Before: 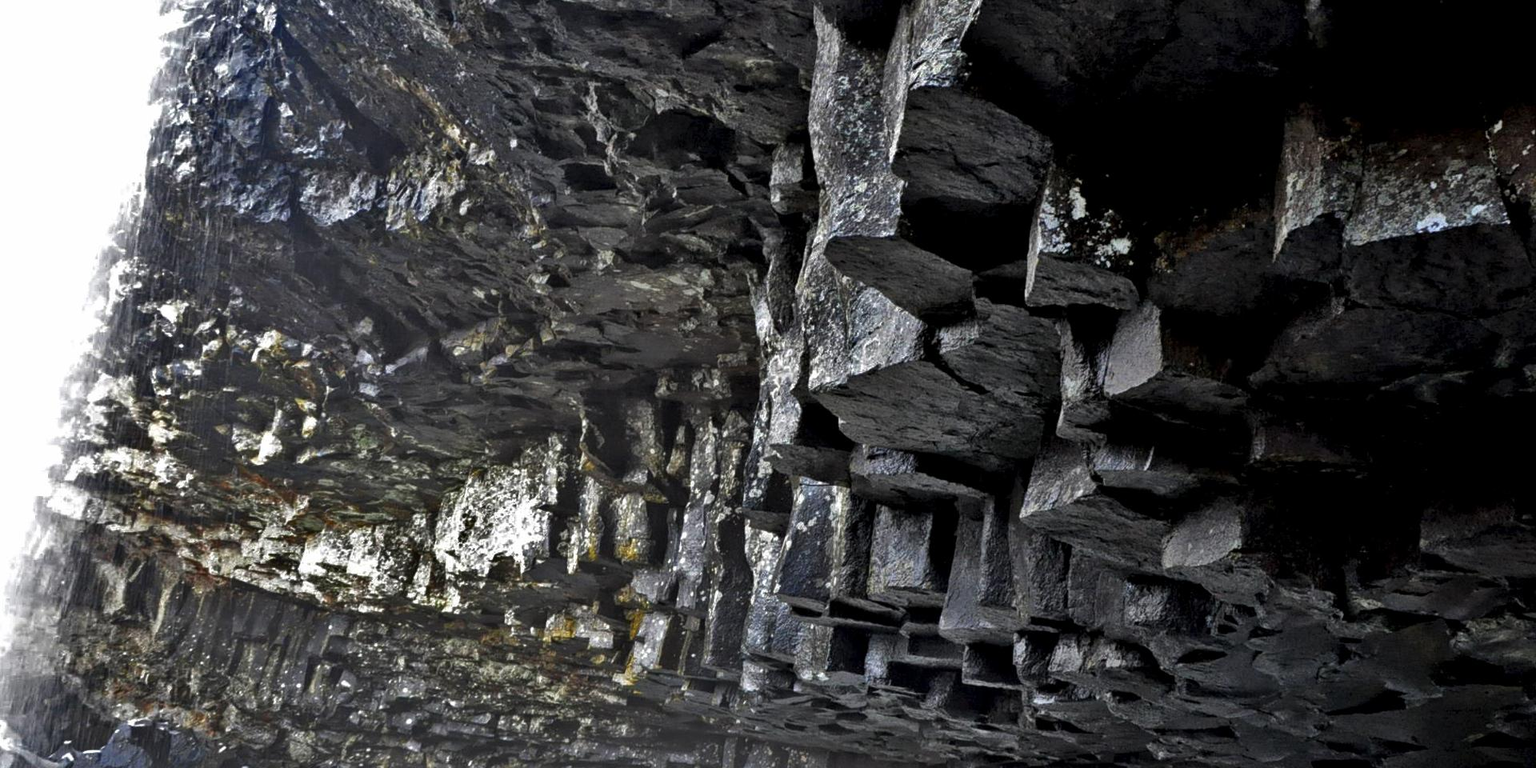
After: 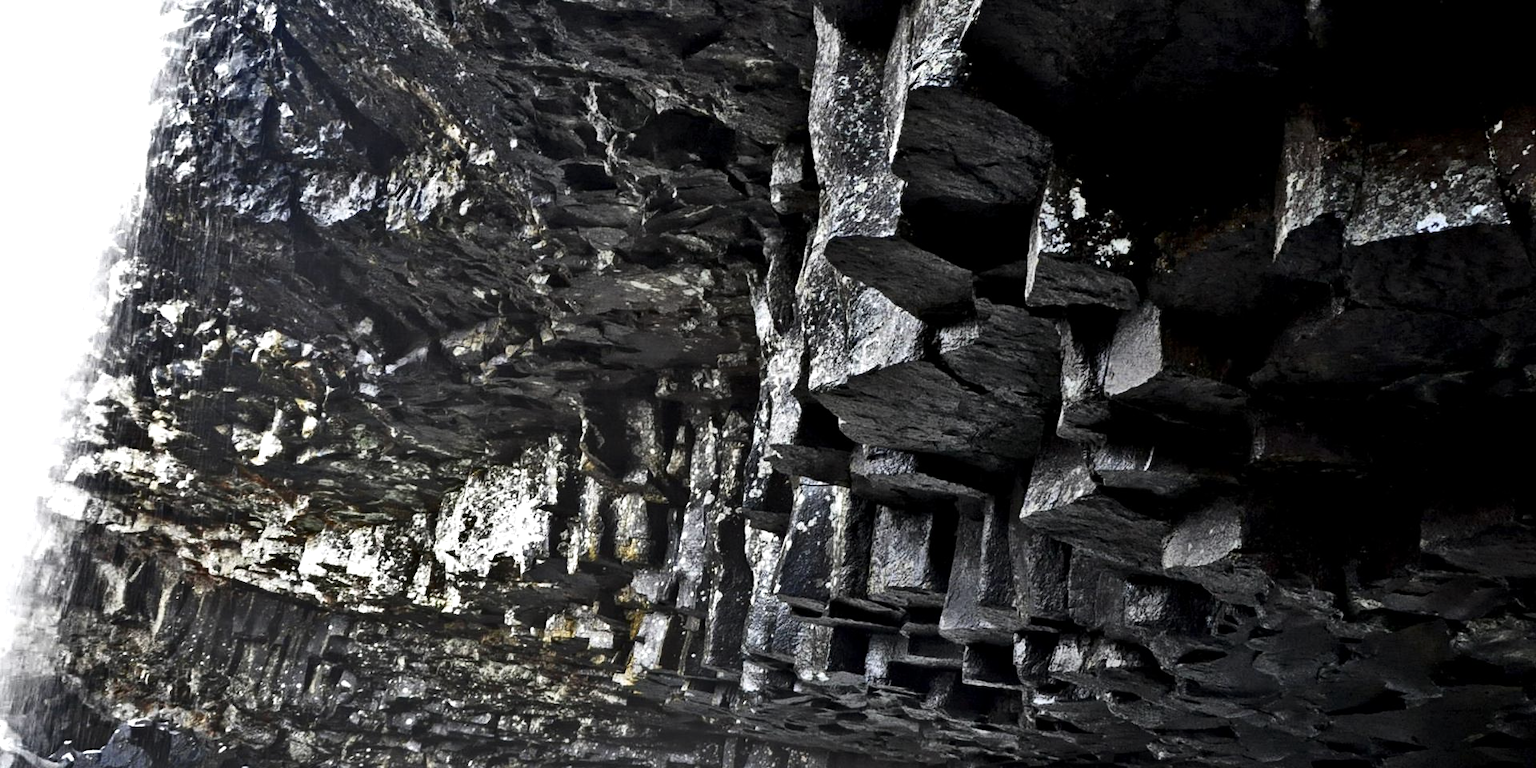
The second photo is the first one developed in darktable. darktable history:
contrast brightness saturation: contrast 0.25, saturation -0.31
exposure: exposure 0.3 EV, compensate highlight preservation false
